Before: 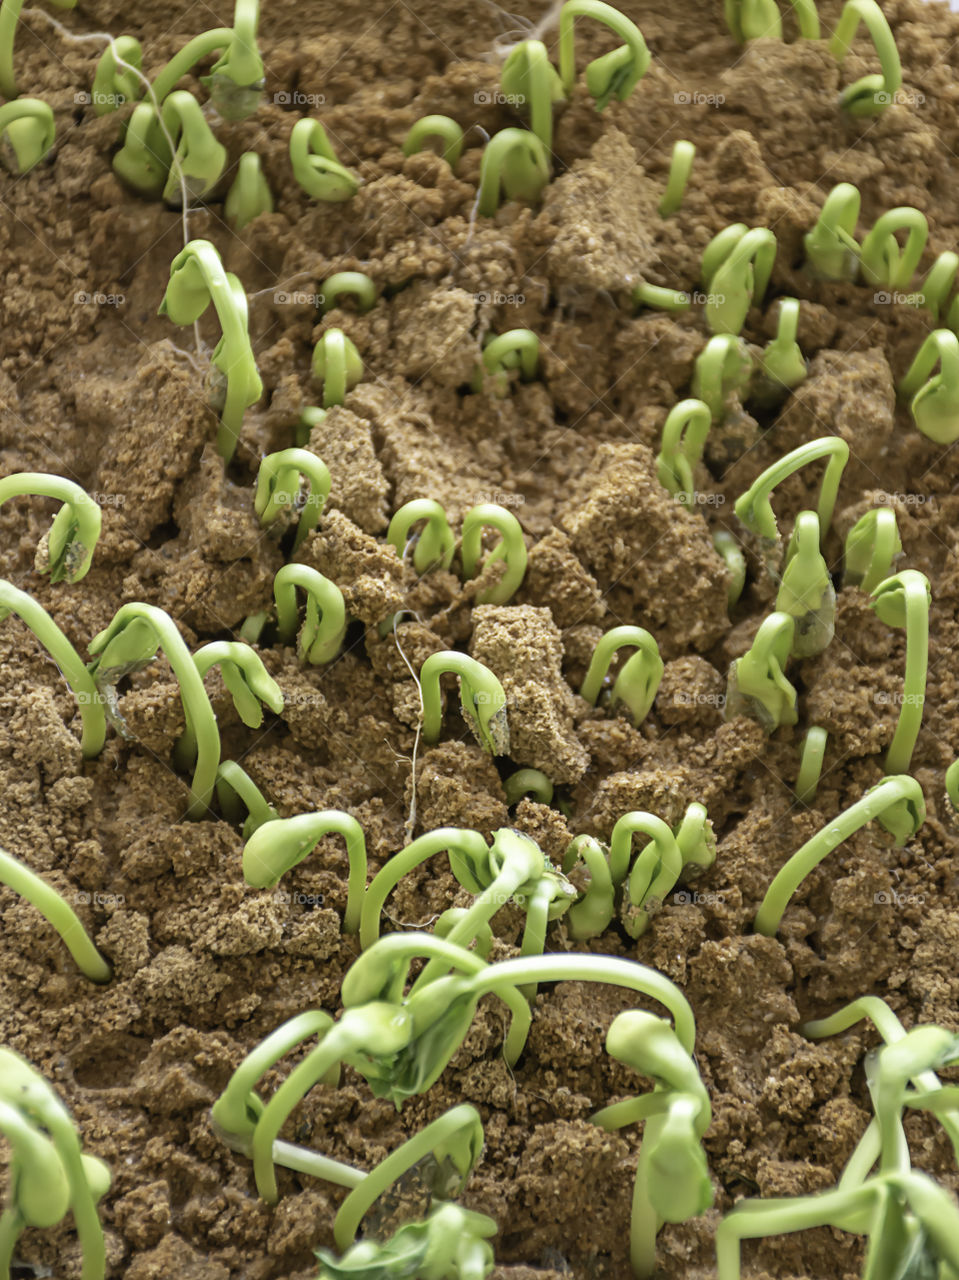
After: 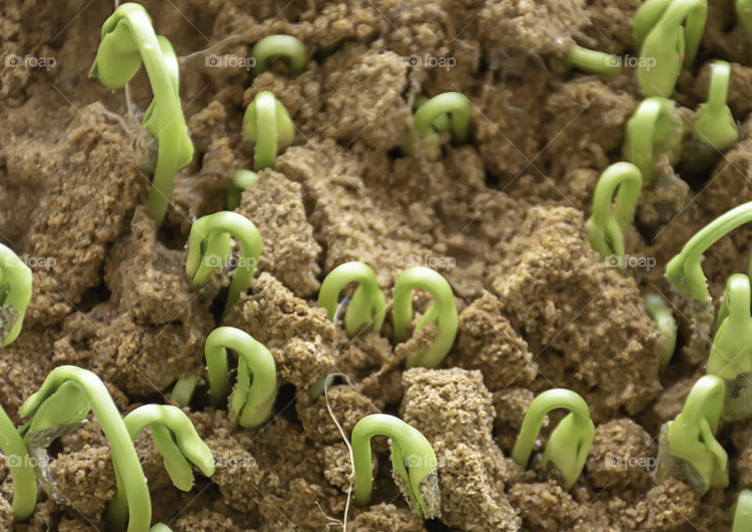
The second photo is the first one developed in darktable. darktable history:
crop: left 7.2%, top 18.584%, right 14.304%, bottom 39.779%
exposure: compensate highlight preservation false
